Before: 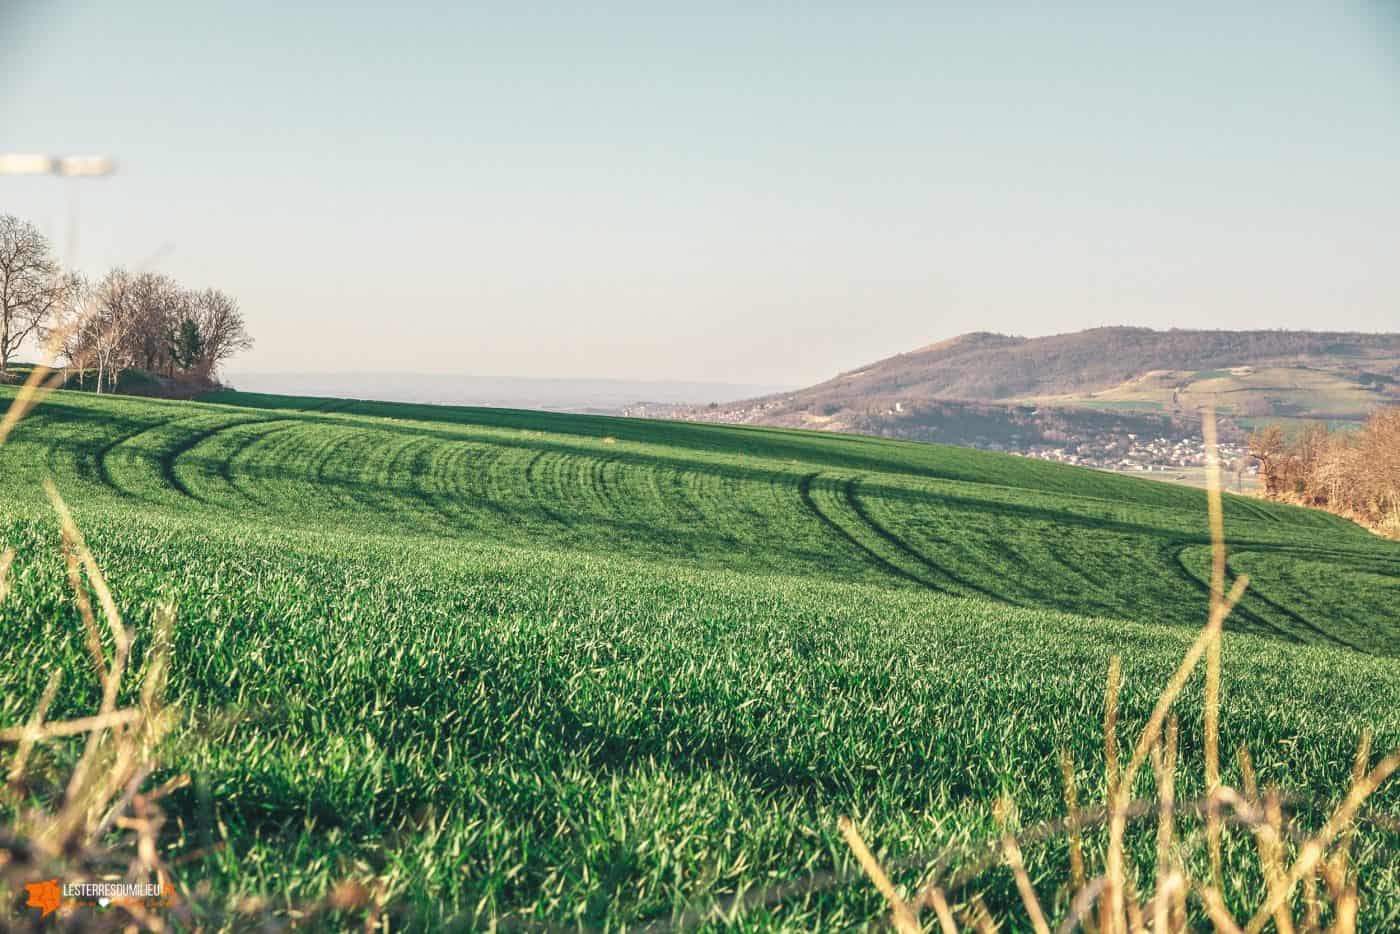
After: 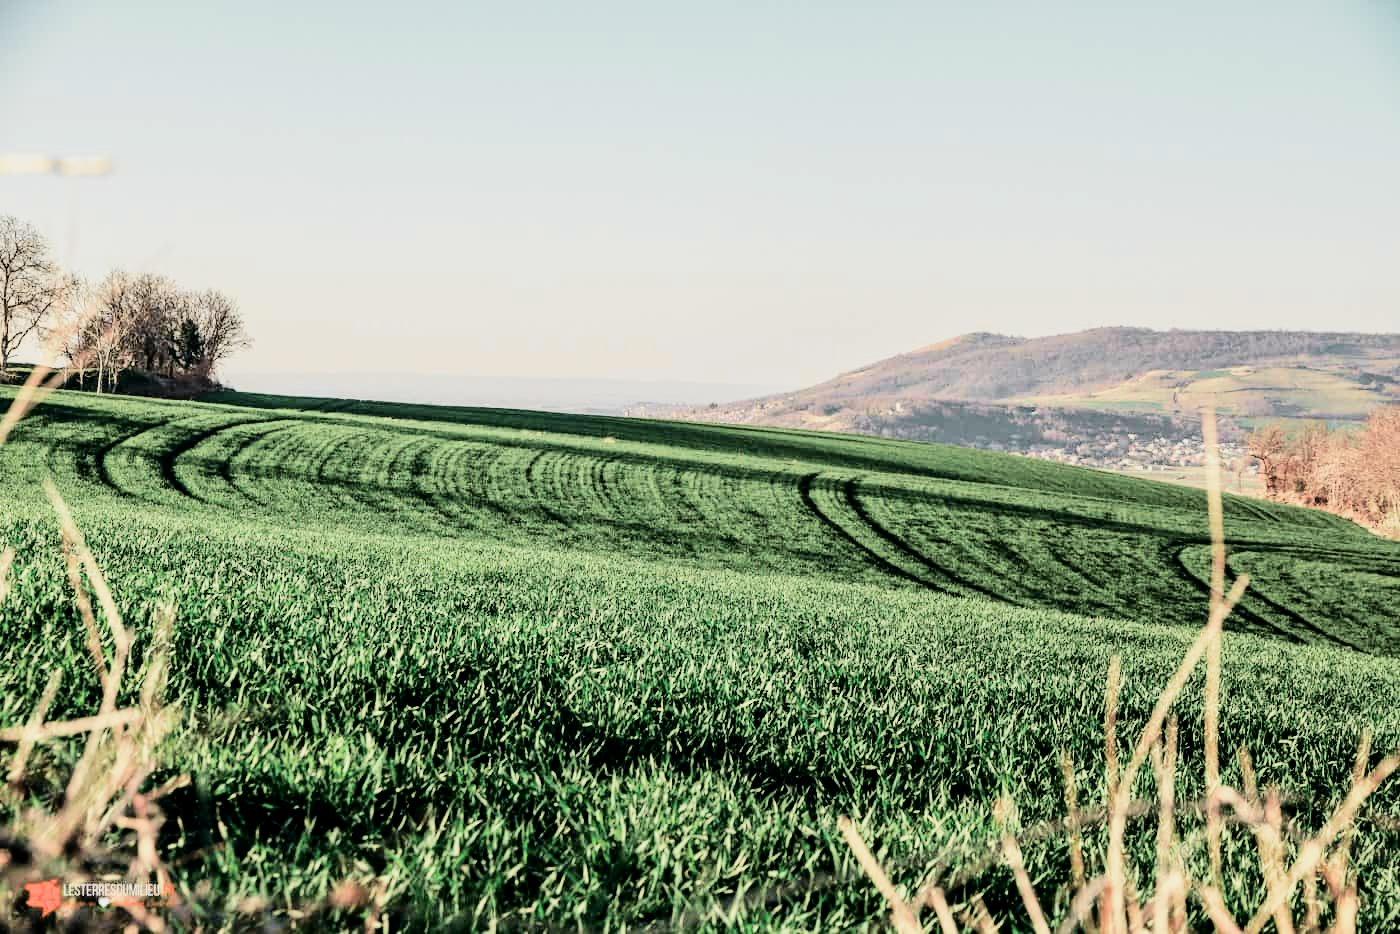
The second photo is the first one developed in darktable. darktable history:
tone curve: curves: ch0 [(0.003, 0) (0.066, 0.023) (0.149, 0.094) (0.264, 0.238) (0.395, 0.421) (0.517, 0.56) (0.688, 0.743) (0.813, 0.846) (1, 1)]; ch1 [(0, 0) (0.164, 0.115) (0.337, 0.332) (0.39, 0.398) (0.464, 0.461) (0.501, 0.5) (0.507, 0.503) (0.534, 0.537) (0.577, 0.59) (0.652, 0.681) (0.733, 0.749) (0.811, 0.796) (1, 1)]; ch2 [(0, 0) (0.337, 0.382) (0.464, 0.476) (0.501, 0.502) (0.527, 0.54) (0.551, 0.565) (0.6, 0.59) (0.687, 0.675) (1, 1)], color space Lab, independent channels
filmic rgb: black relative exposure -5.08 EV, white relative exposure 3.97 EV, hardness 2.9, contrast 1.506, color science v4 (2020)
